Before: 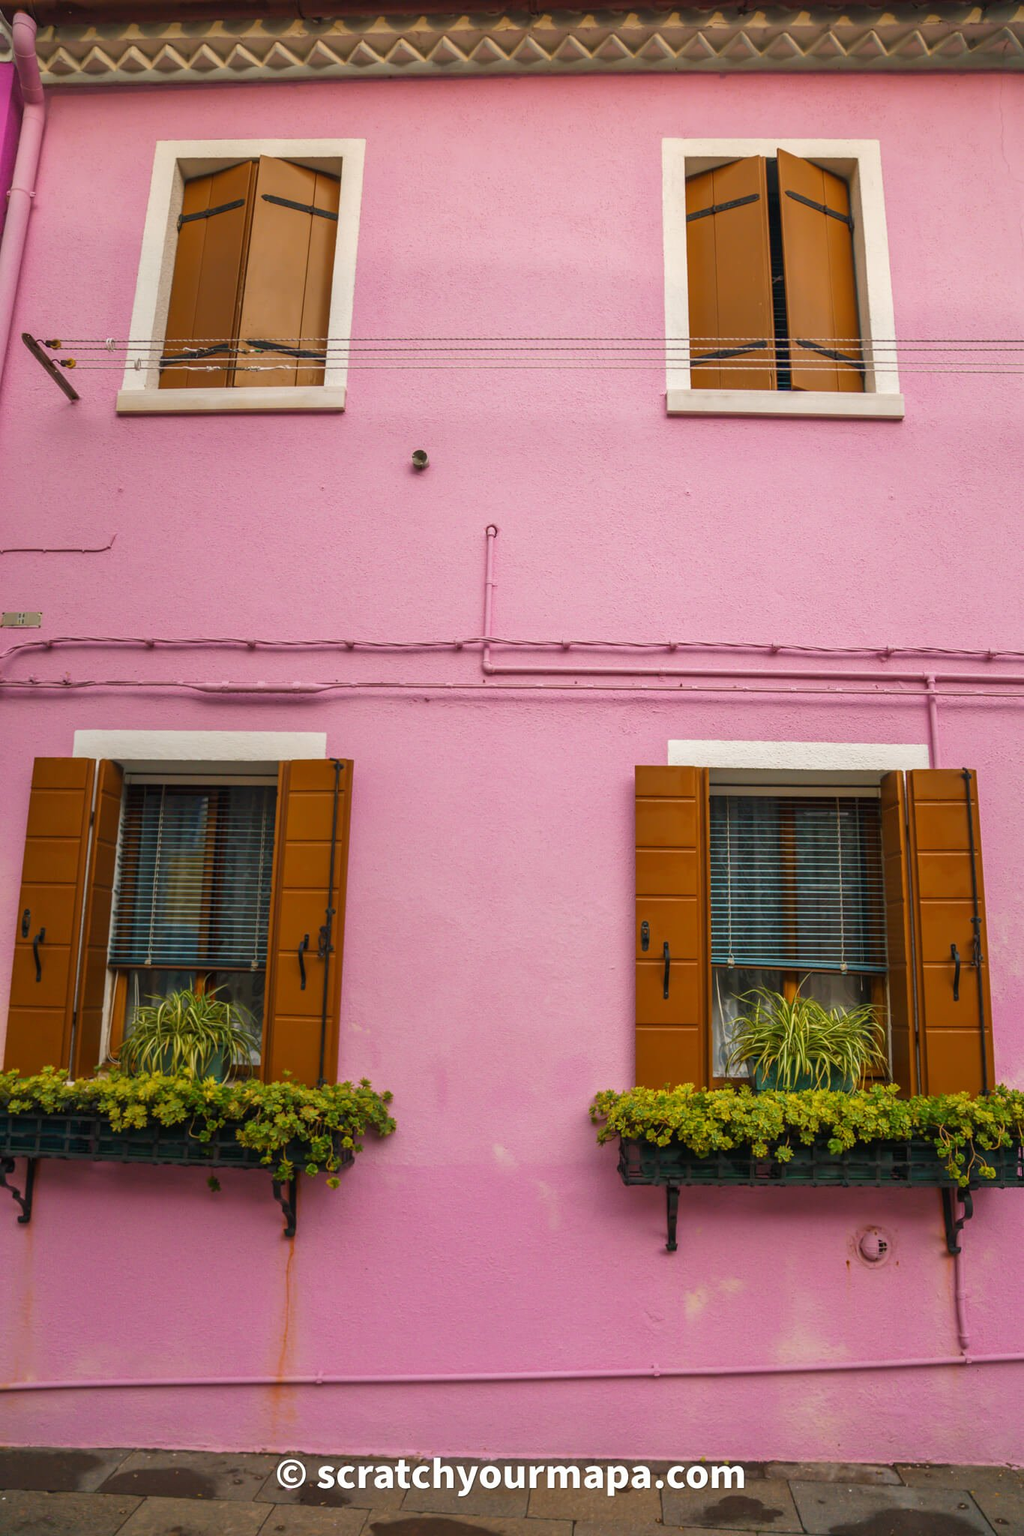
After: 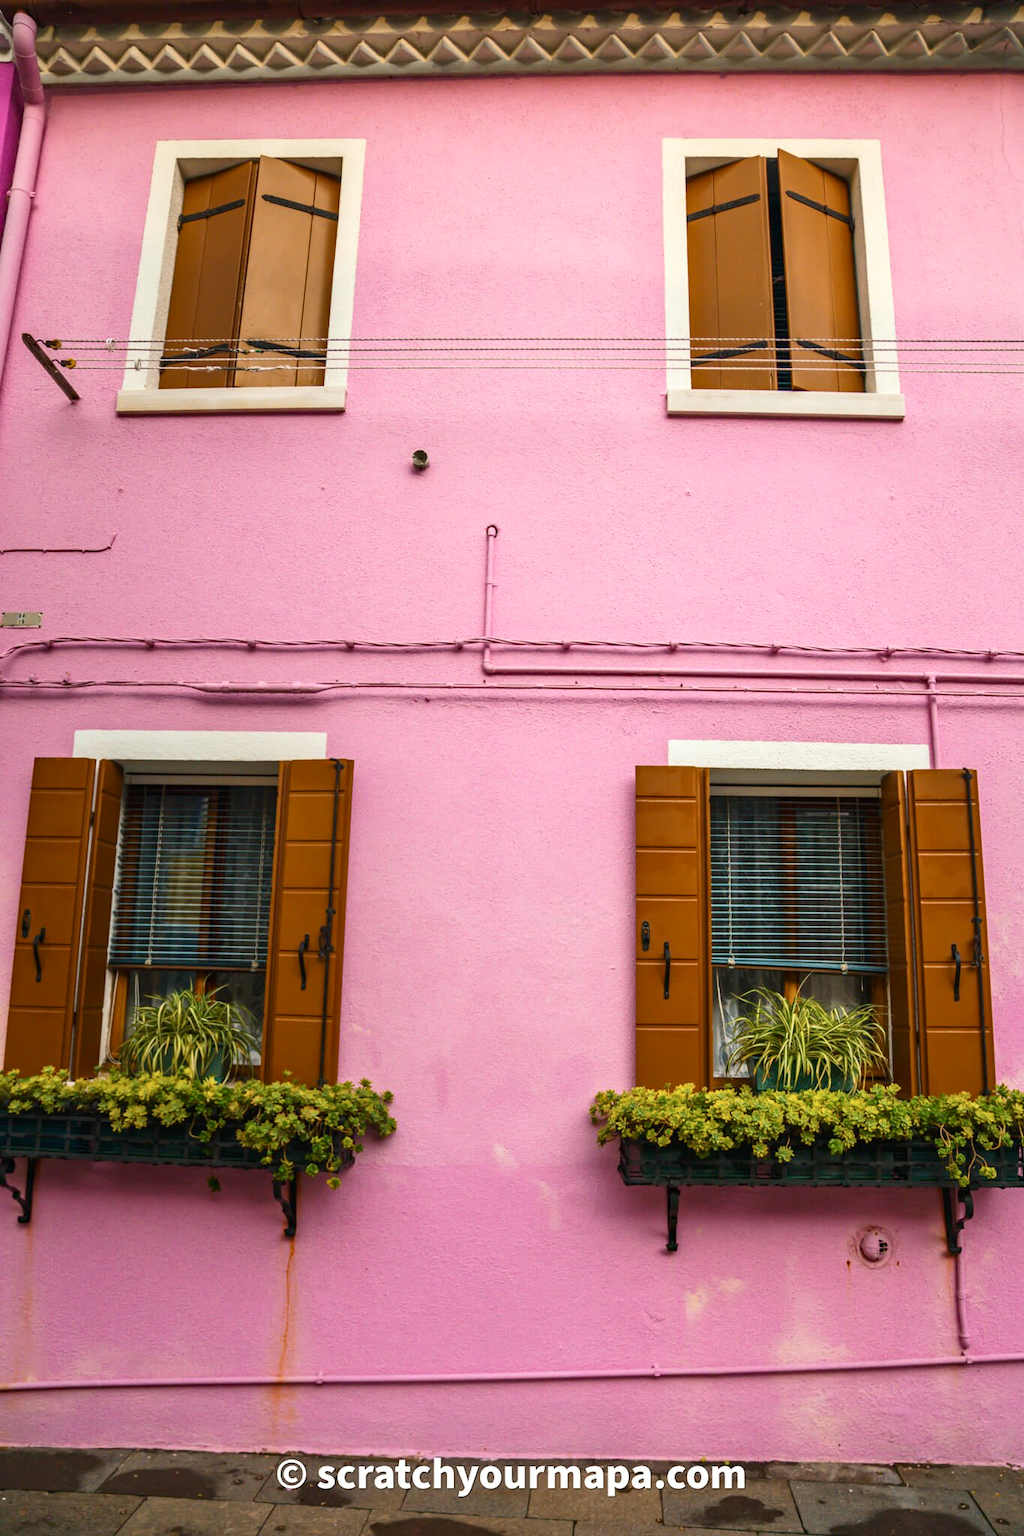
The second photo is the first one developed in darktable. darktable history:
haze removal: compatibility mode true, adaptive false
contrast brightness saturation: contrast 0.239, brightness 0.086
